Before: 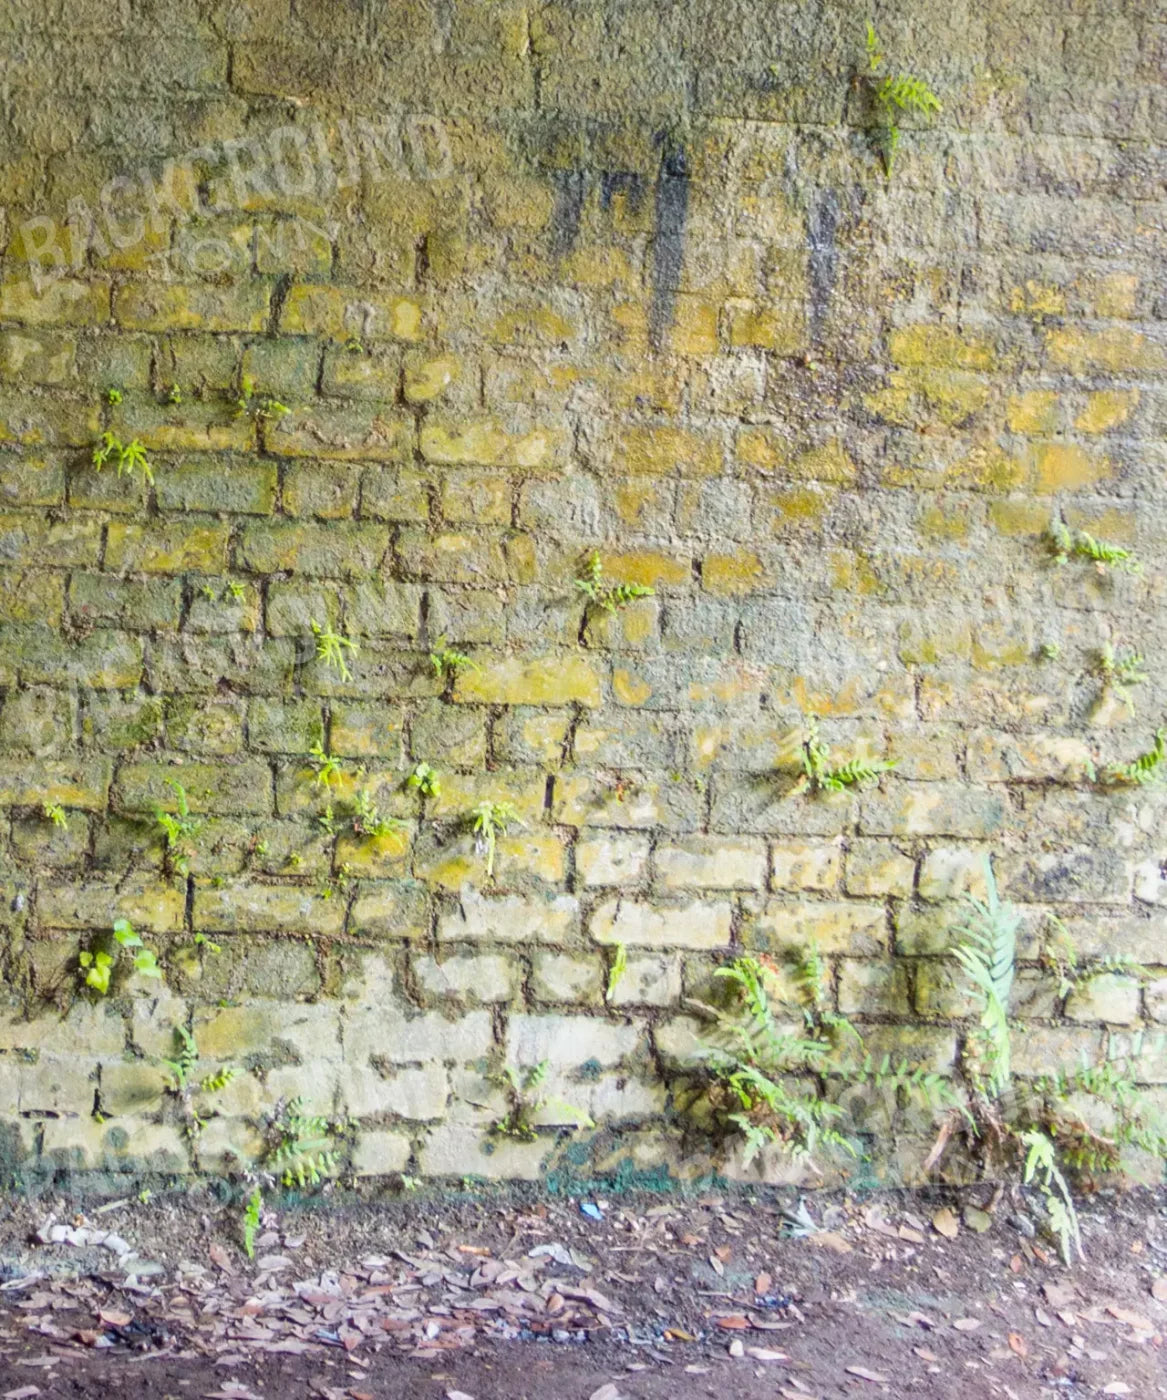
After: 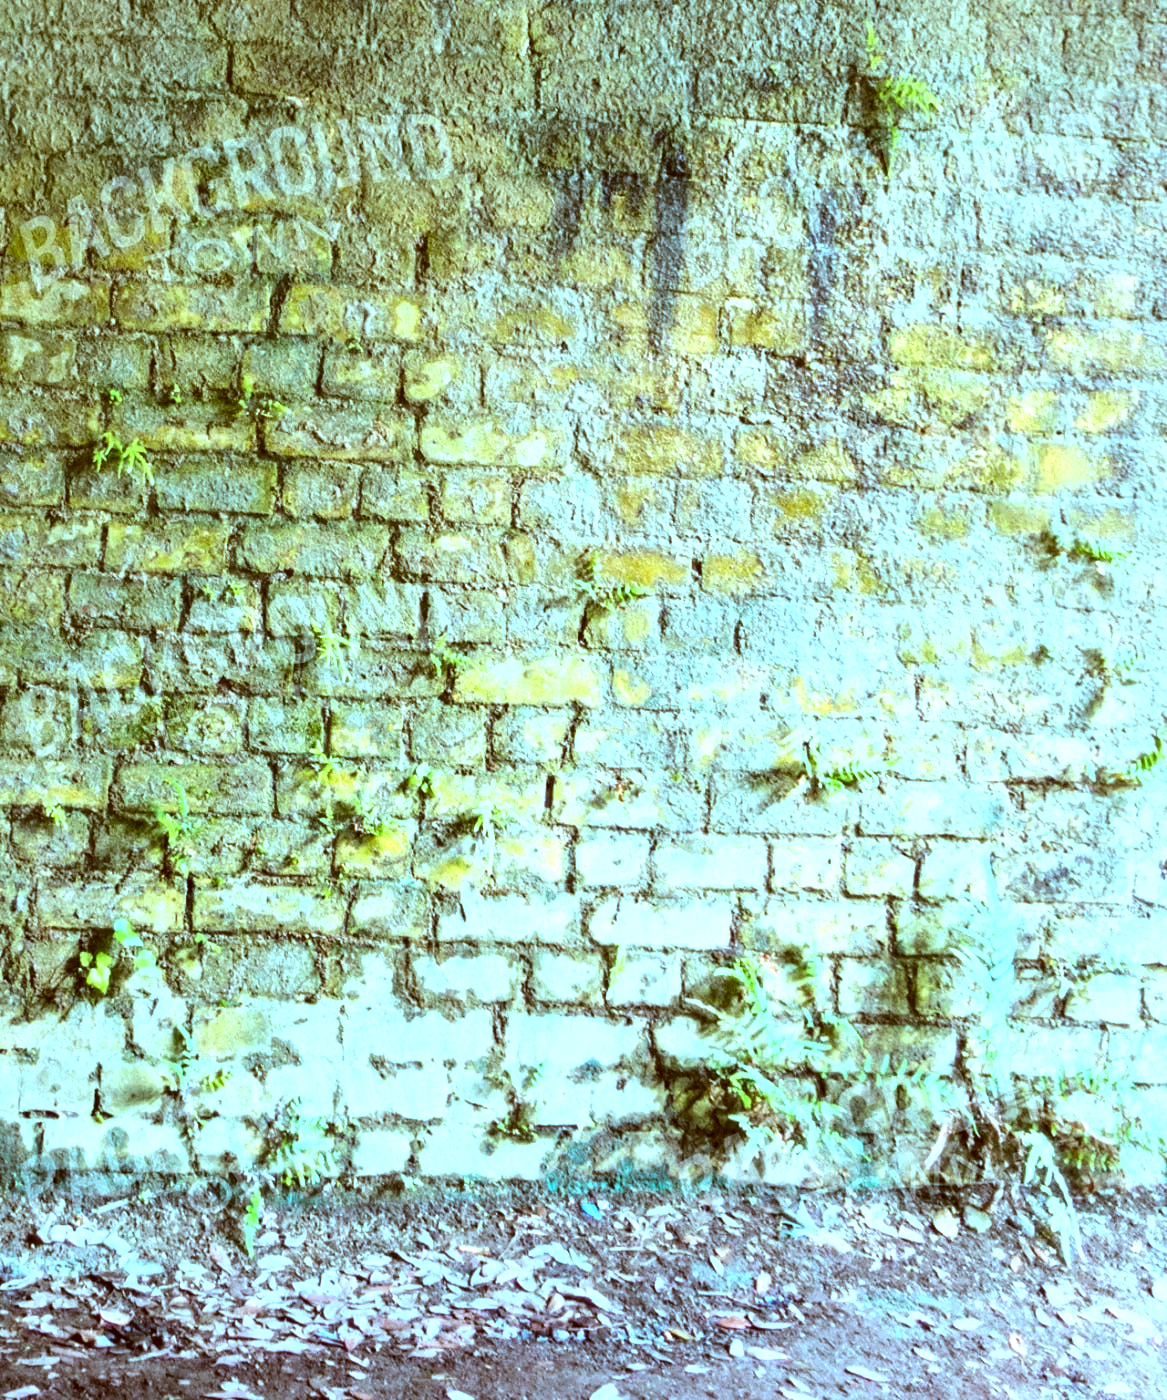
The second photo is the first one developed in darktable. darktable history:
color correction: highlights a* -14.62, highlights b* -16.22, shadows a* 10.12, shadows b* 29.4
local contrast: mode bilateral grid, contrast 20, coarseness 50, detail 120%, midtone range 0.2
tone equalizer: -8 EV -1.08 EV, -7 EV -1.01 EV, -6 EV -0.867 EV, -5 EV -0.578 EV, -3 EV 0.578 EV, -2 EV 0.867 EV, -1 EV 1.01 EV, +0 EV 1.08 EV, edges refinement/feathering 500, mask exposure compensation -1.57 EV, preserve details no
white balance: red 0.925, blue 1.046
